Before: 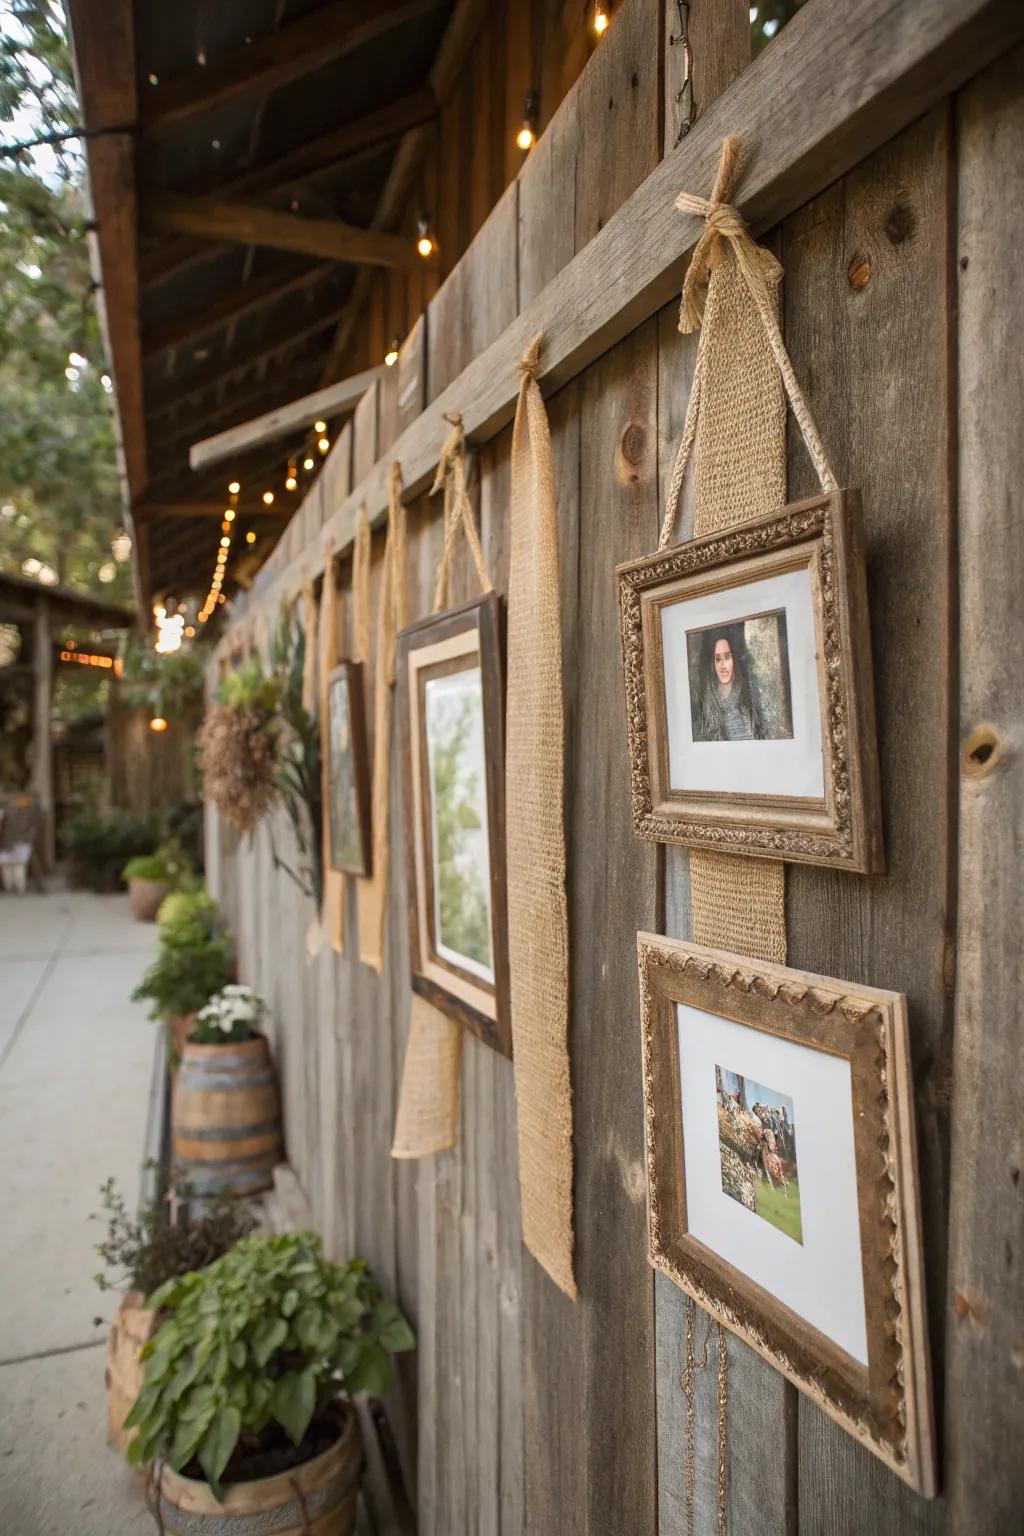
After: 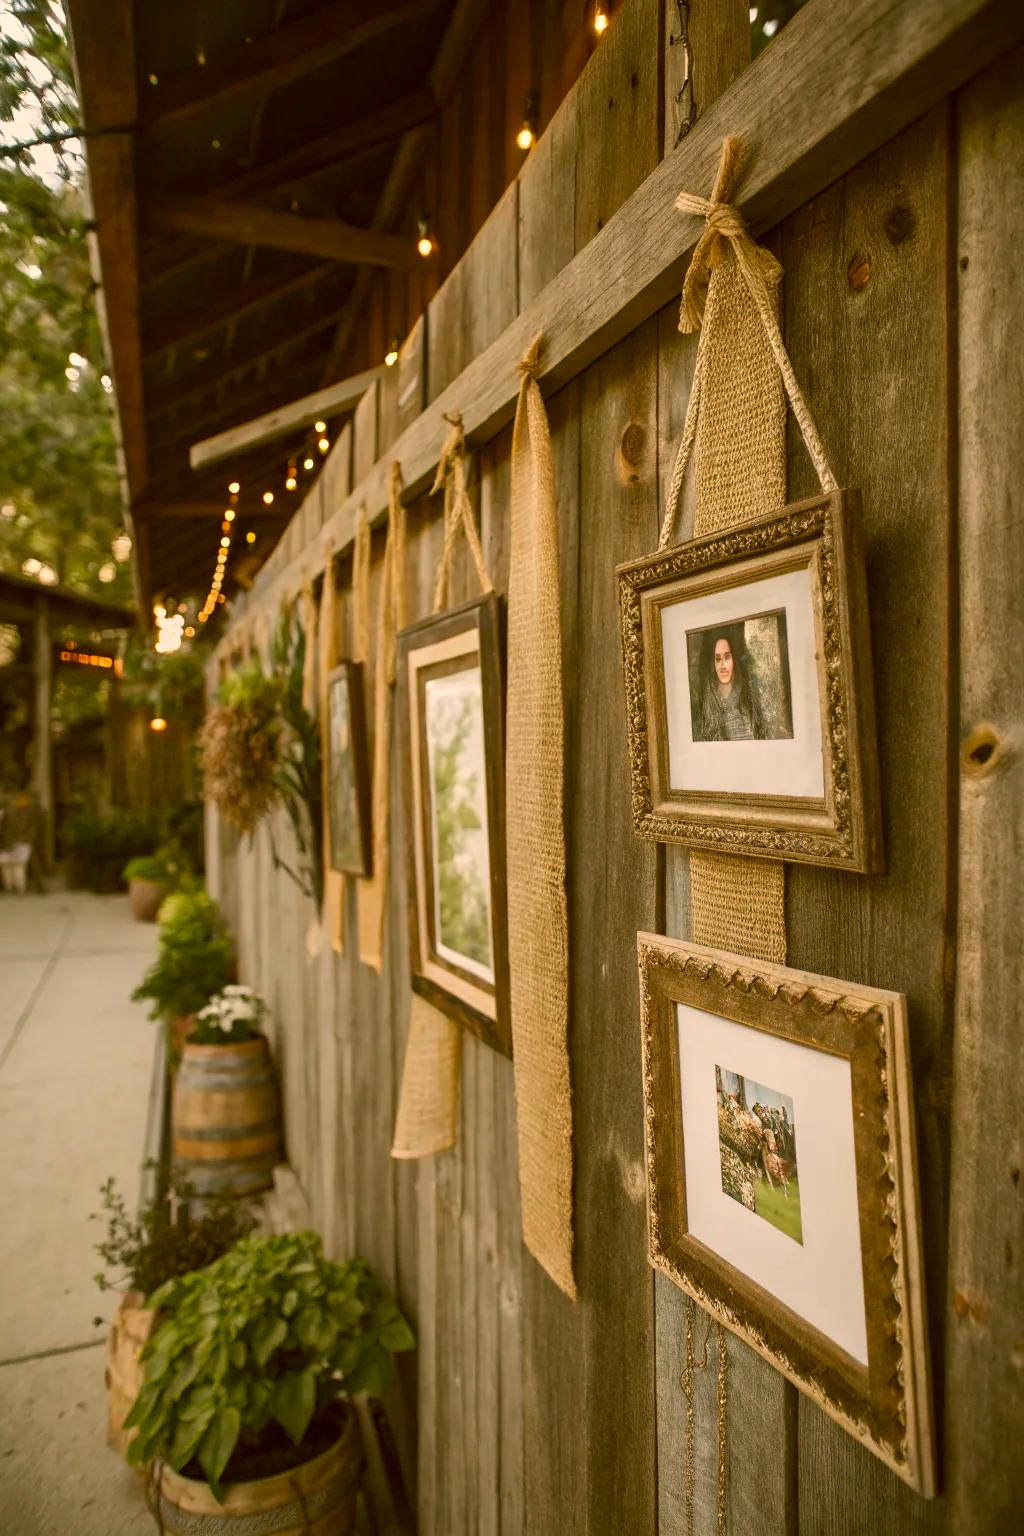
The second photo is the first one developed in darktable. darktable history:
tone curve: curves: ch0 [(0, 0) (0.405, 0.351) (1, 1)], color space Lab, independent channels, preserve colors none
color correction: highlights a* 8.69, highlights b* 15.83, shadows a* -0.571, shadows b* 26.32
